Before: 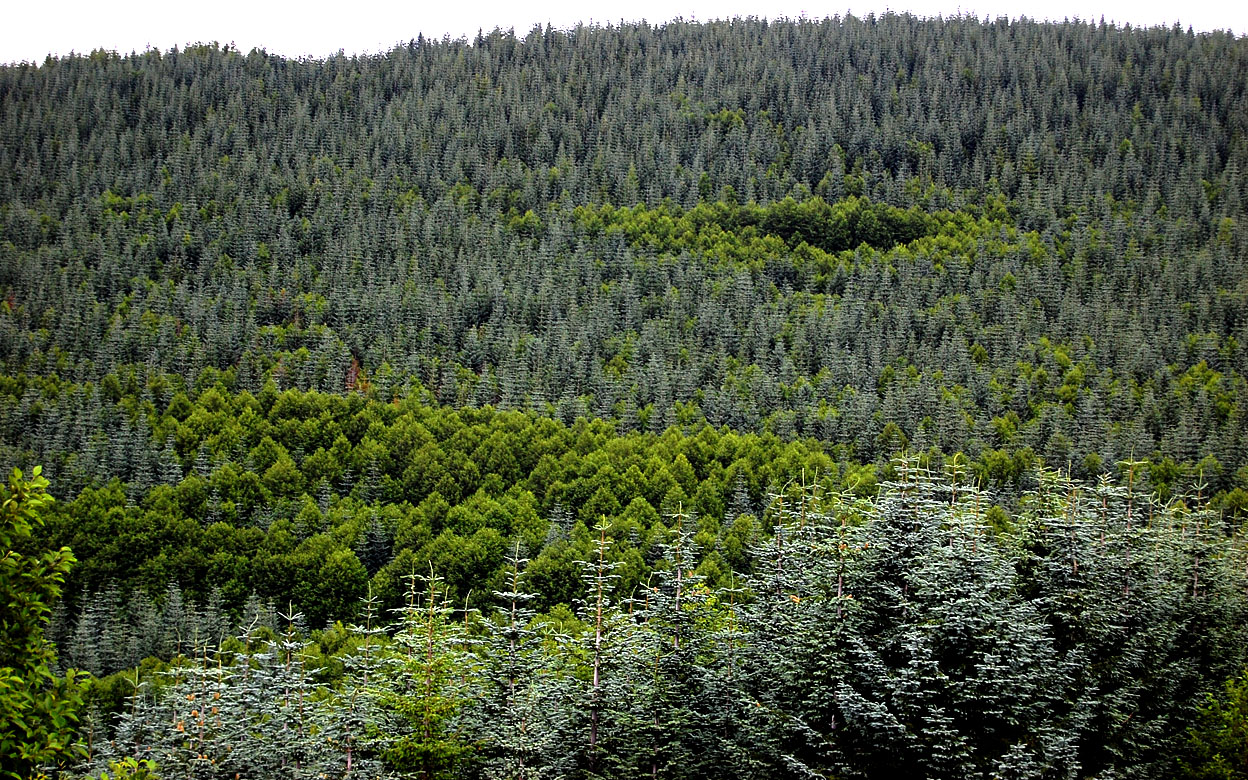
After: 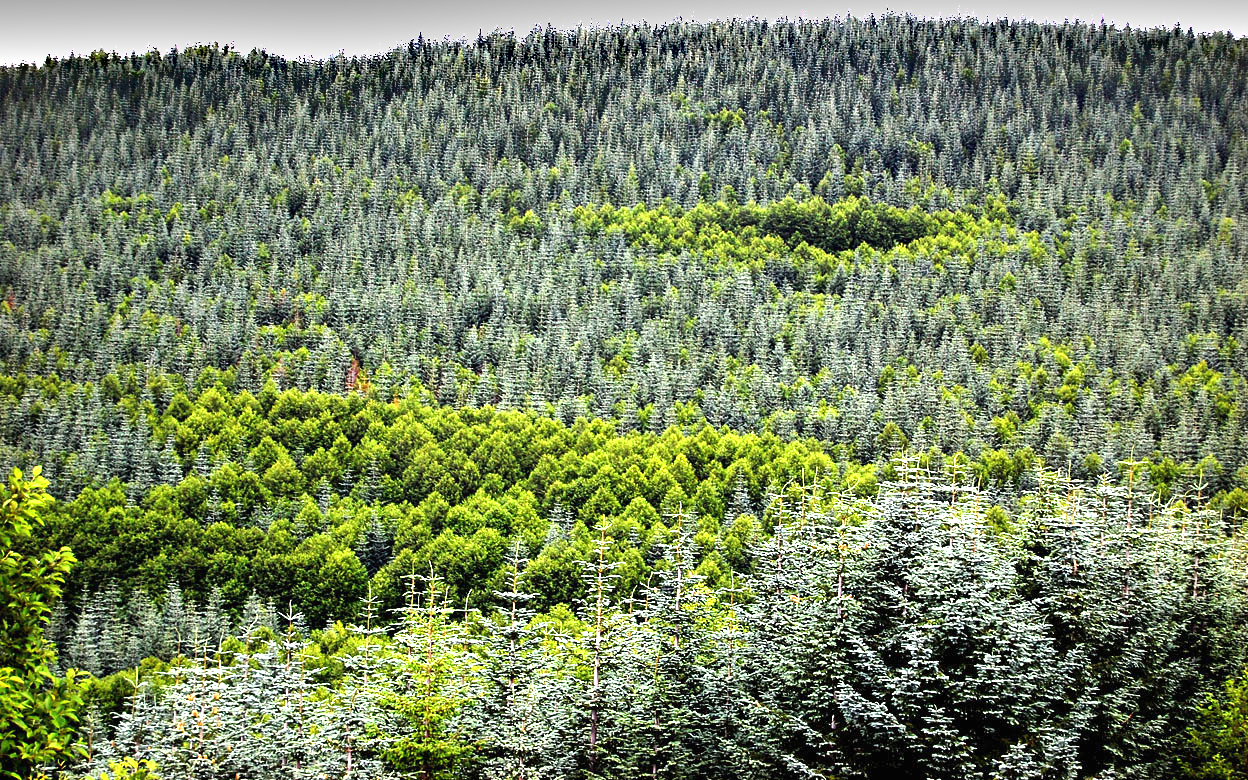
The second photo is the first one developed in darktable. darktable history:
exposure: black level correction 0, exposure 1 EV, compensate exposure bias true, compensate highlight preservation false
shadows and highlights: shadows 12, white point adjustment 1.2, soften with gaussian
